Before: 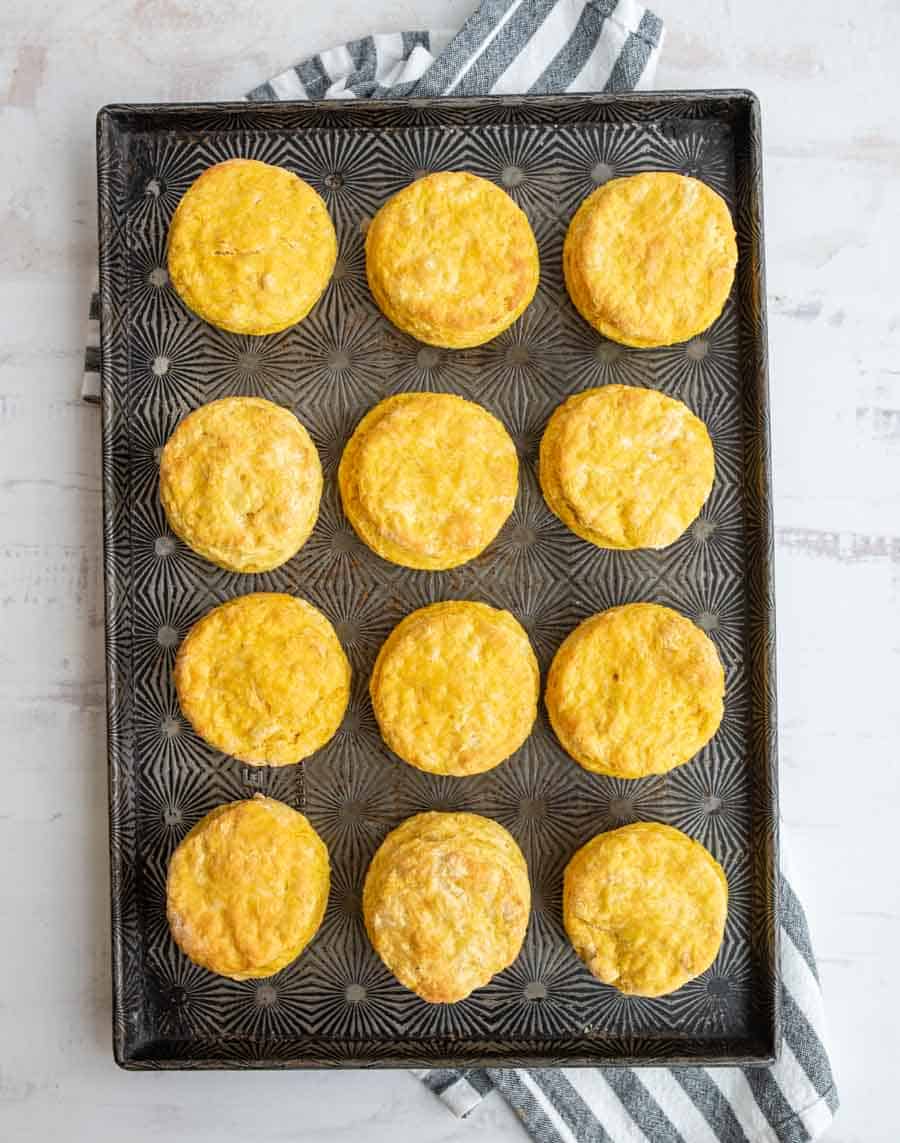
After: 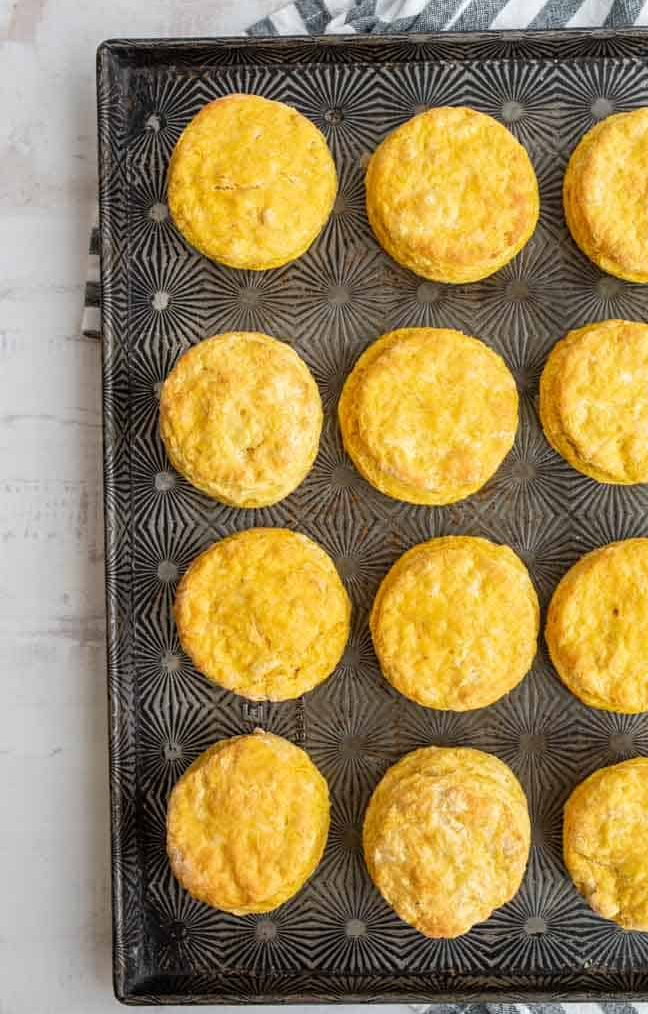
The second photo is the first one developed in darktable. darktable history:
crop: top 5.754%, right 27.894%, bottom 5.519%
